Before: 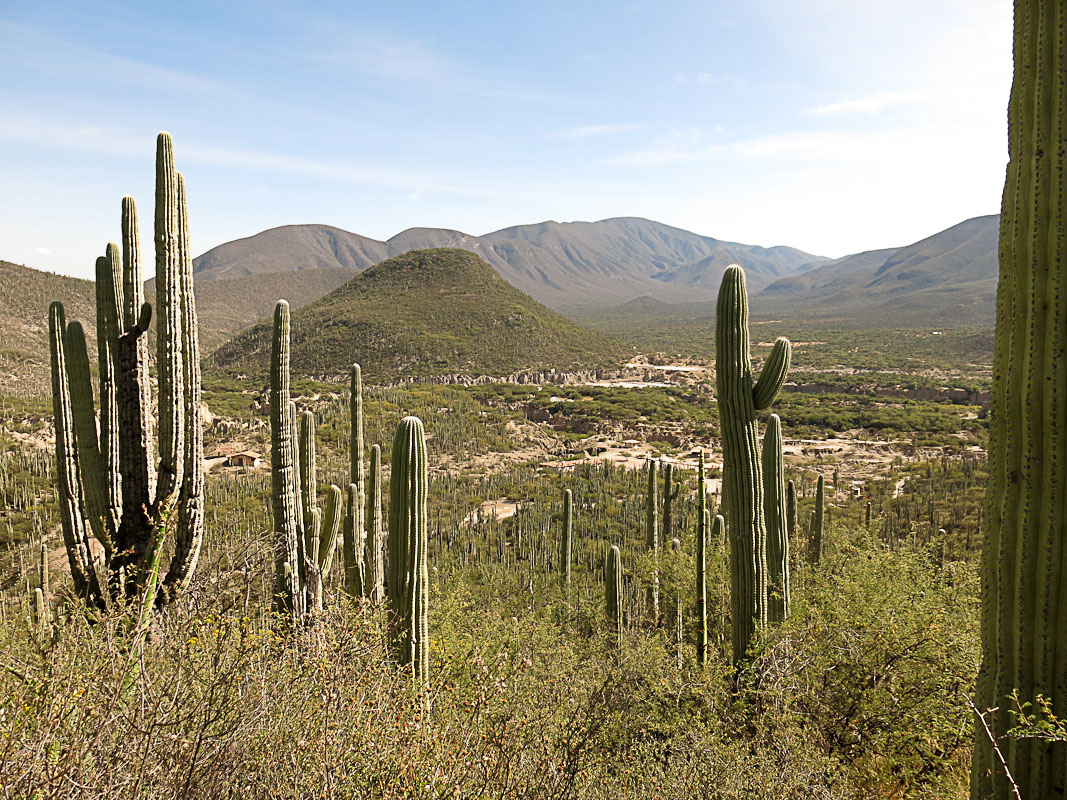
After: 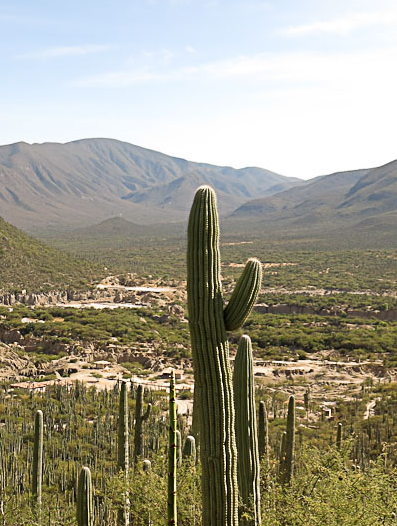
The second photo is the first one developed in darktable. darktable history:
exposure: compensate highlight preservation false
crop and rotate: left 49.582%, top 10.107%, right 13.125%, bottom 24.05%
